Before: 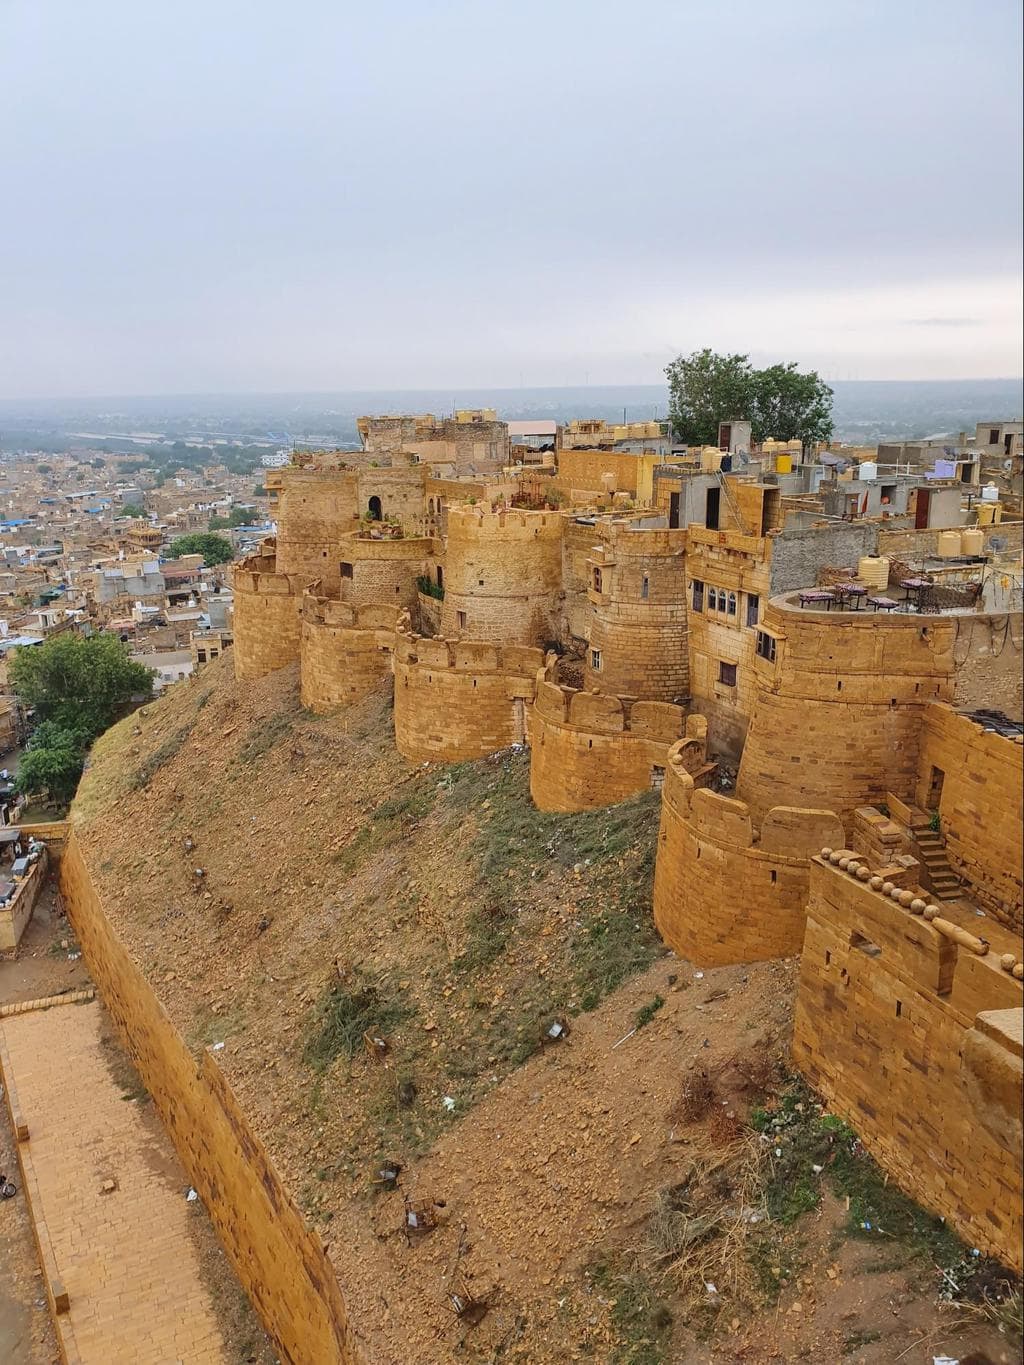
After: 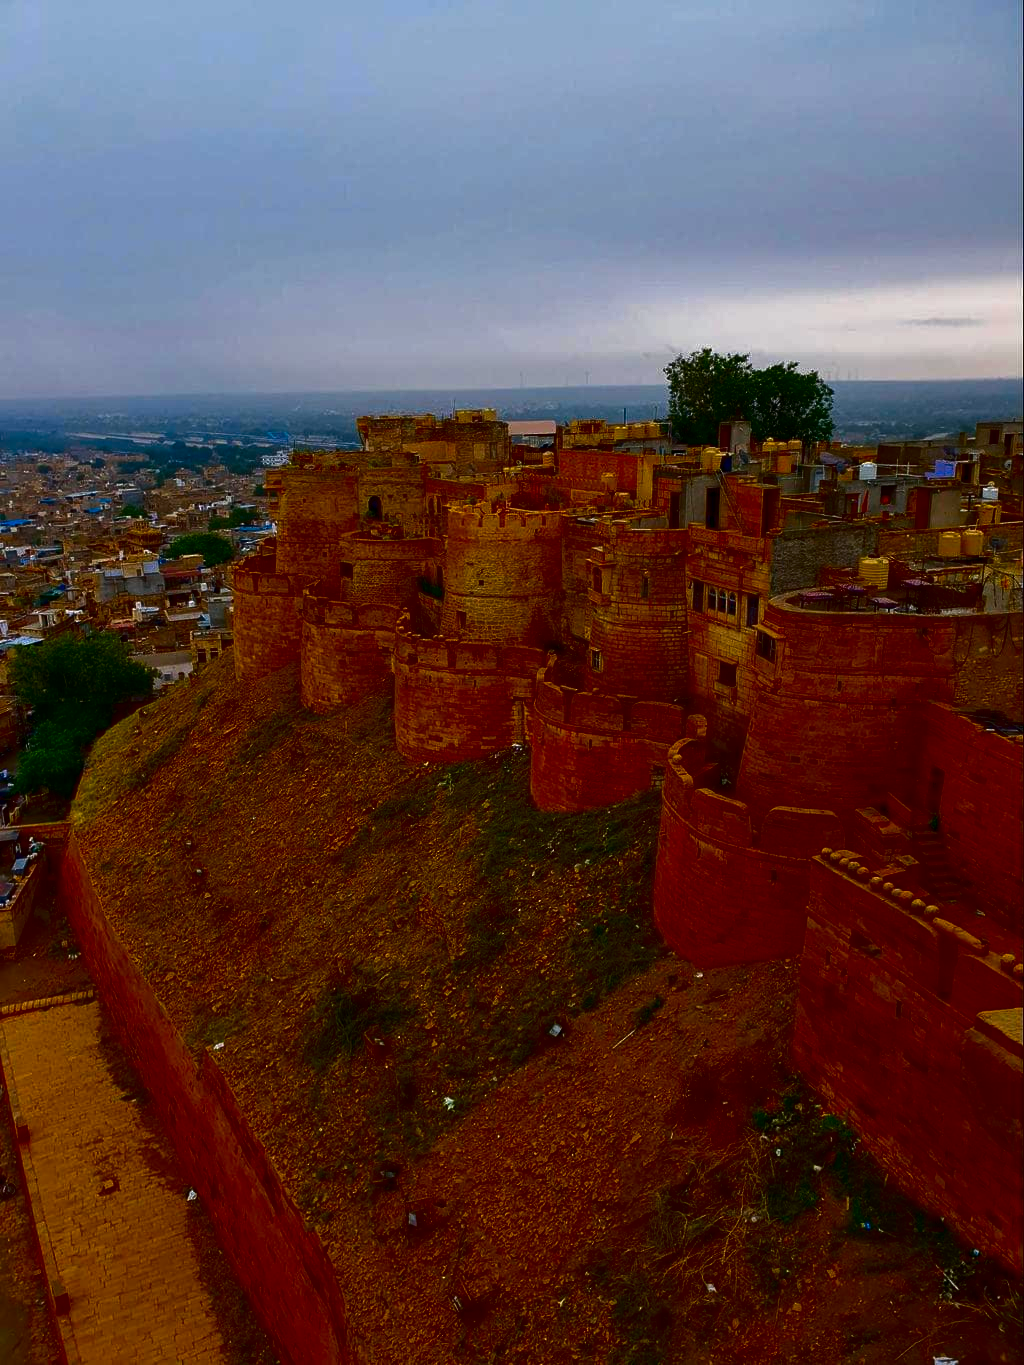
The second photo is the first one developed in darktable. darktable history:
contrast brightness saturation: brightness -0.983, saturation 0.988
